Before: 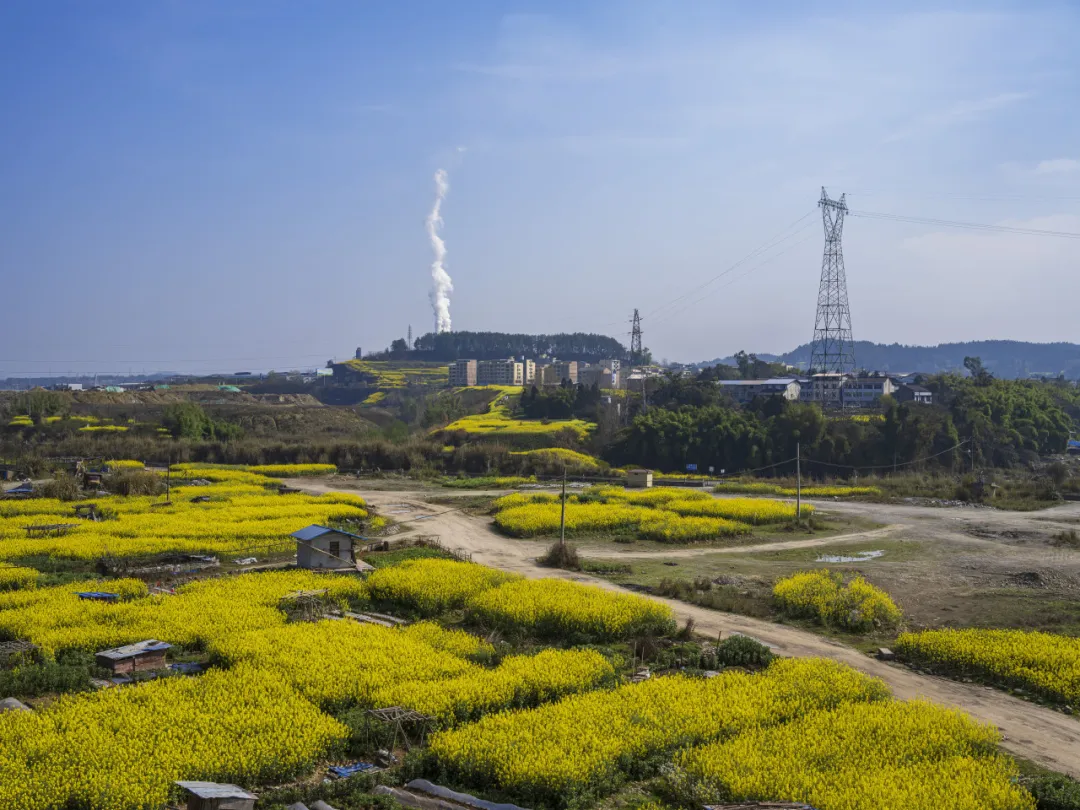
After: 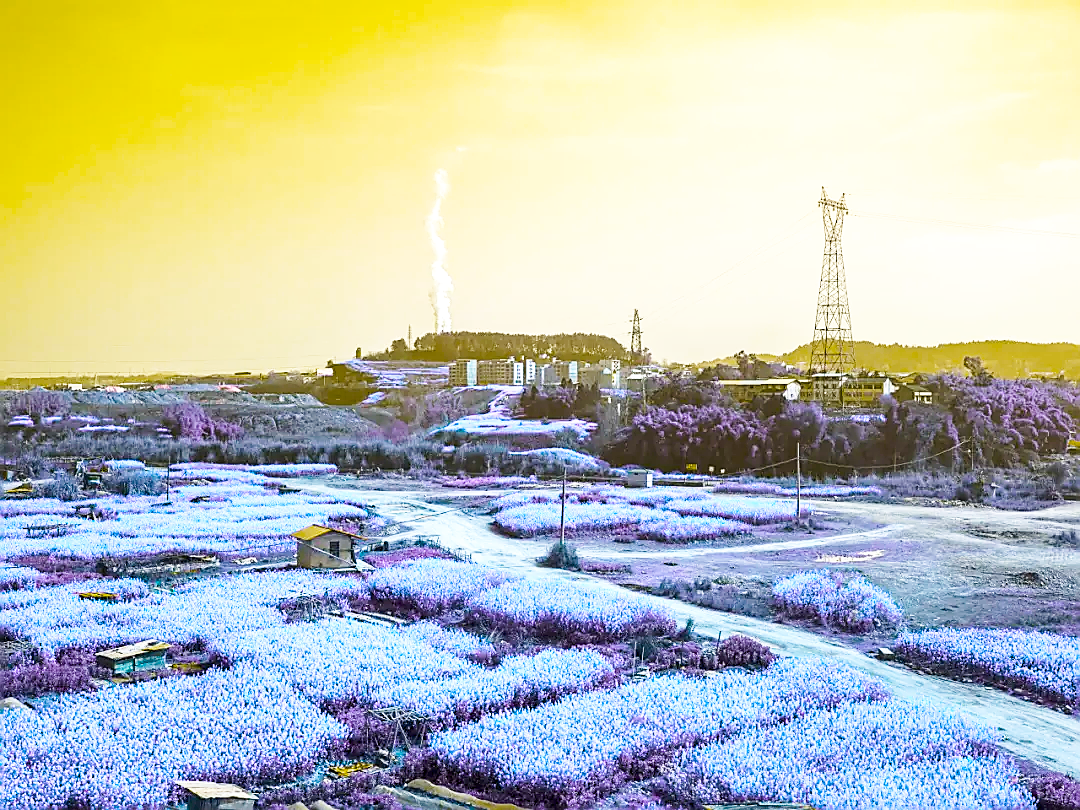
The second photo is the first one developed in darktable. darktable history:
color balance rgb: hue shift 180°, global vibrance 50%, contrast 0.32%
base curve: curves: ch0 [(0, 0) (0.005, 0.002) (0.15, 0.3) (0.4, 0.7) (0.75, 0.95) (1, 1)], preserve colors none
exposure: black level correction 0, exposure 0.7 EV, compensate exposure bias true, compensate highlight preservation false
sharpen: radius 1.4, amount 1.25, threshold 0.7
